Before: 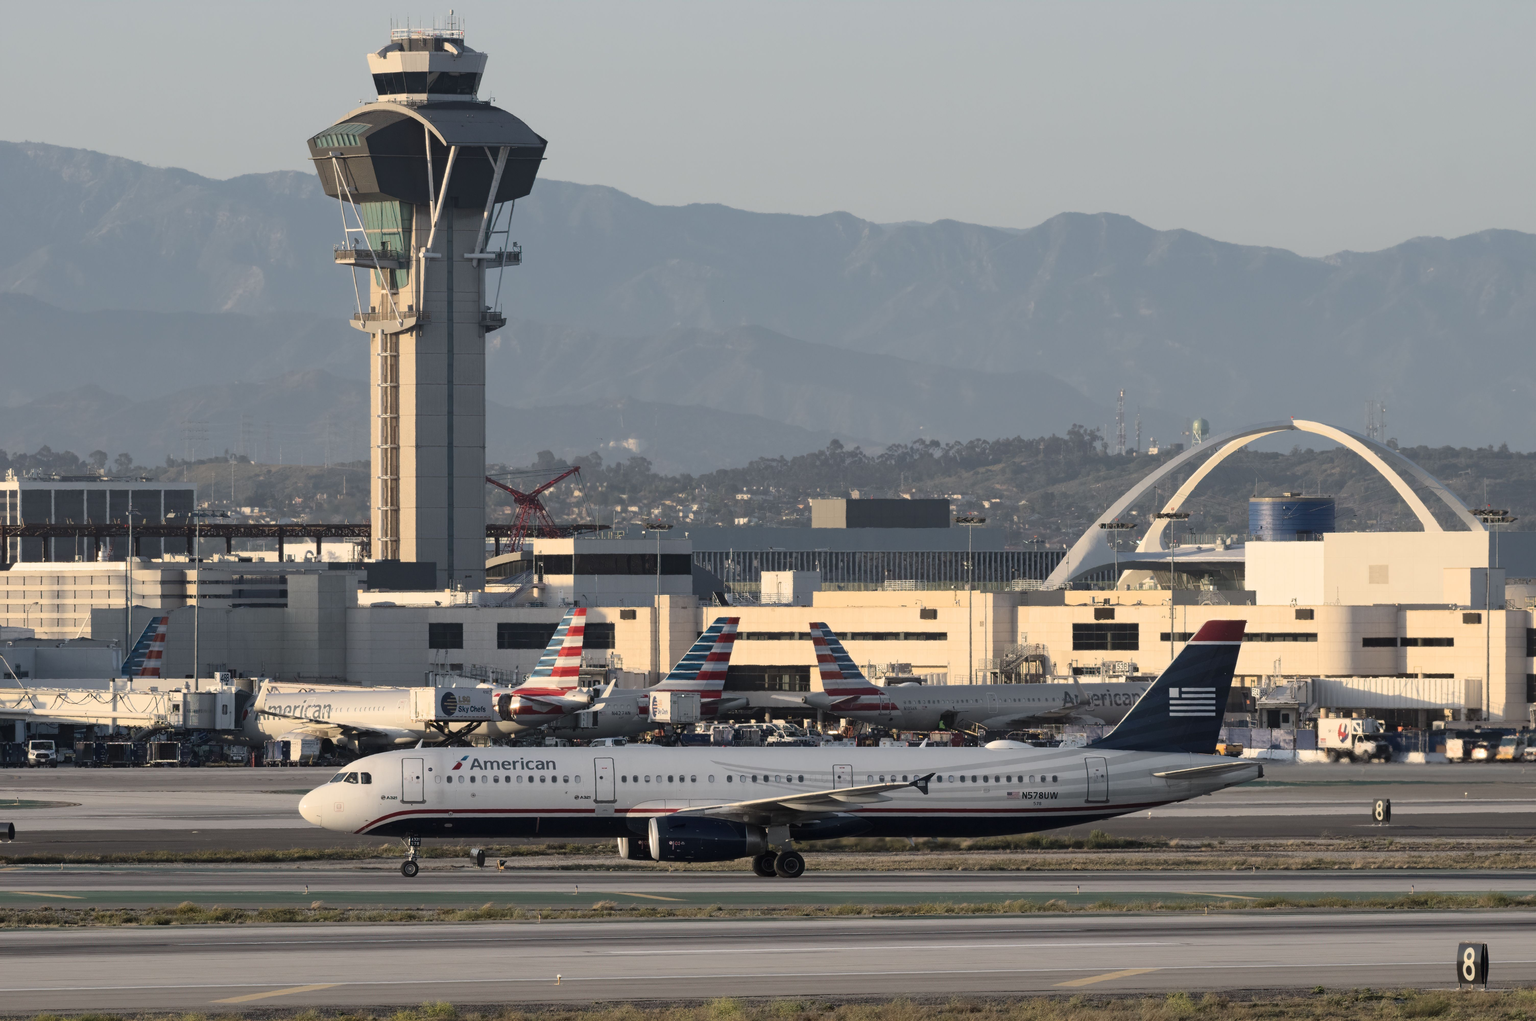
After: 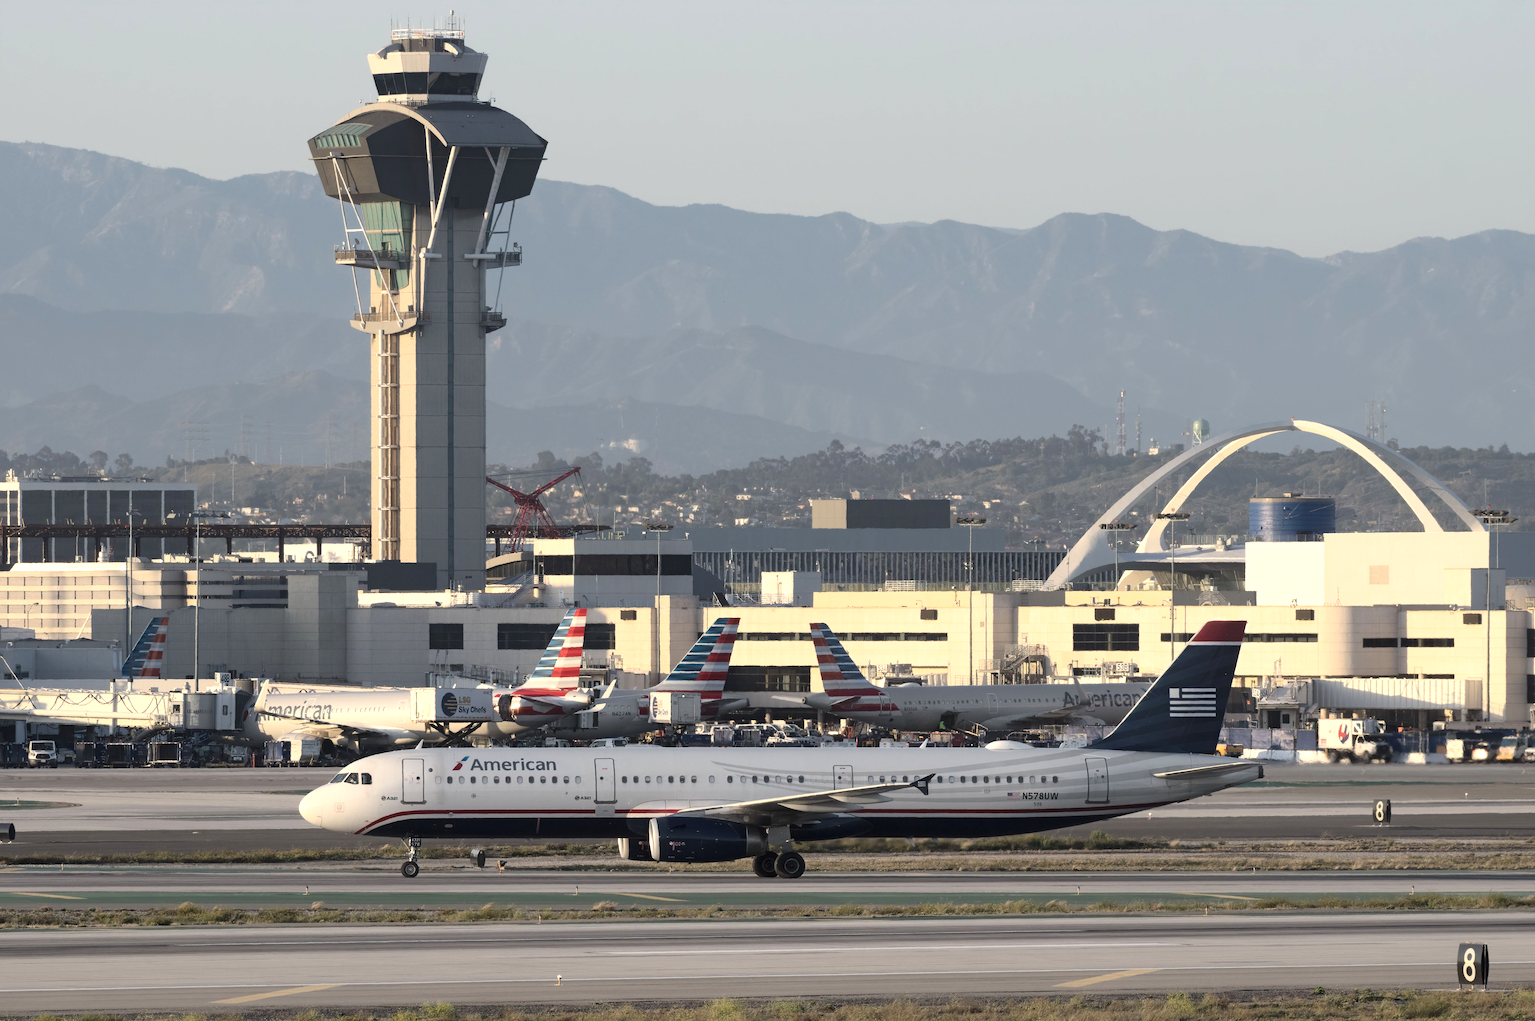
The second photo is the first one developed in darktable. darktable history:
exposure: exposure 0.408 EV, compensate highlight preservation false
